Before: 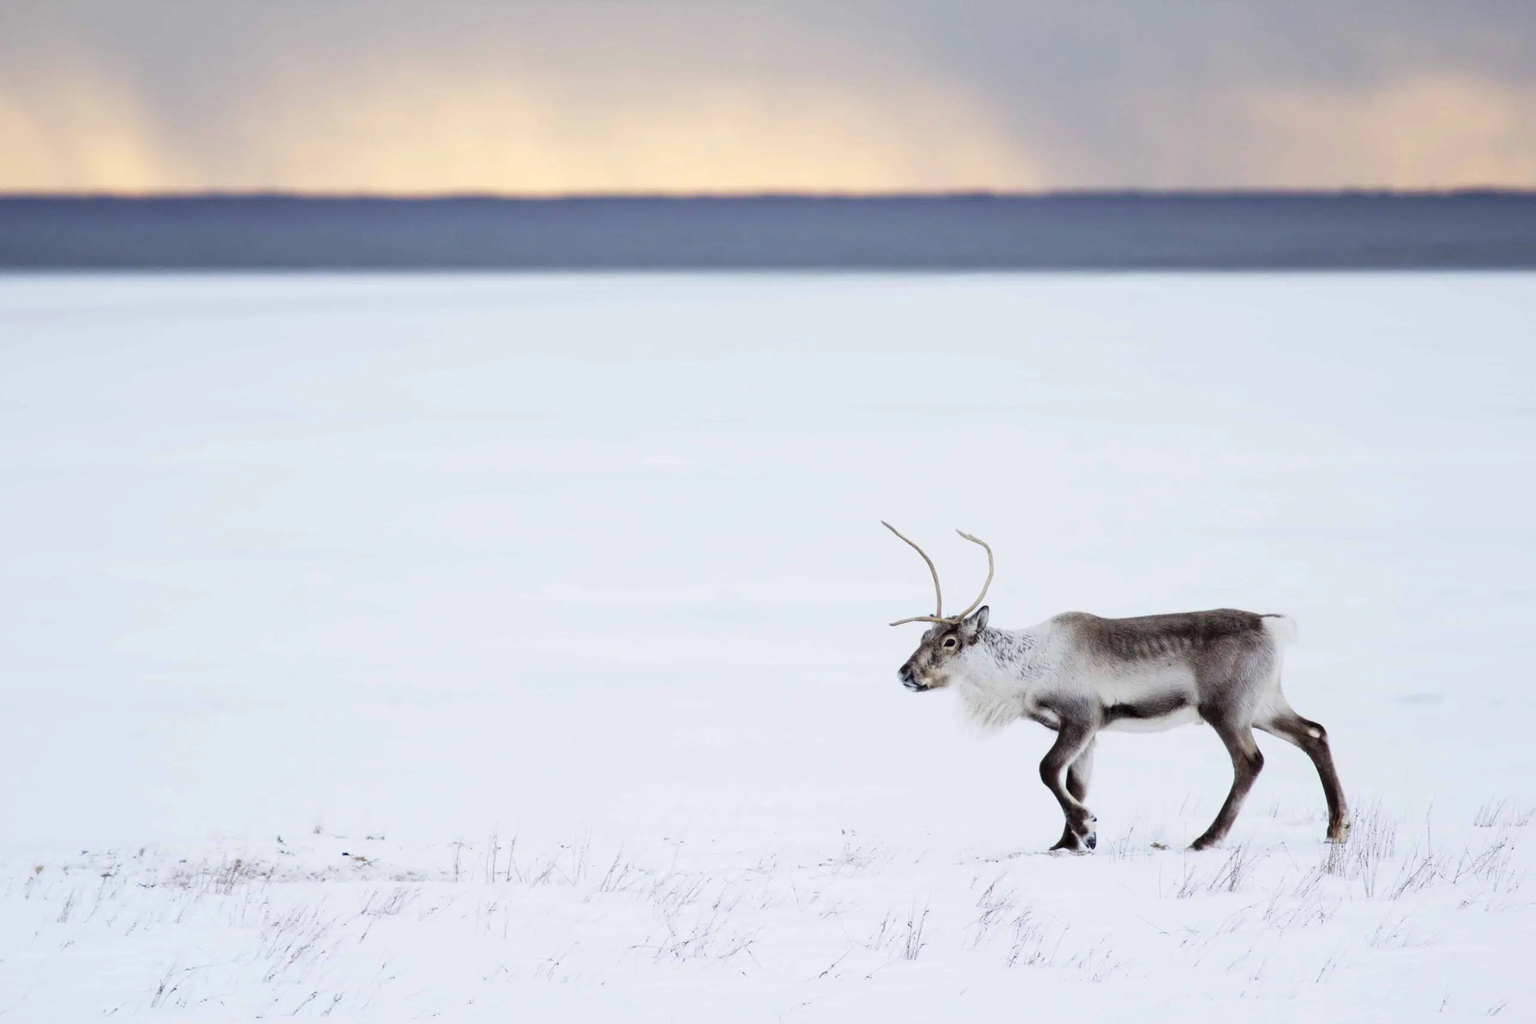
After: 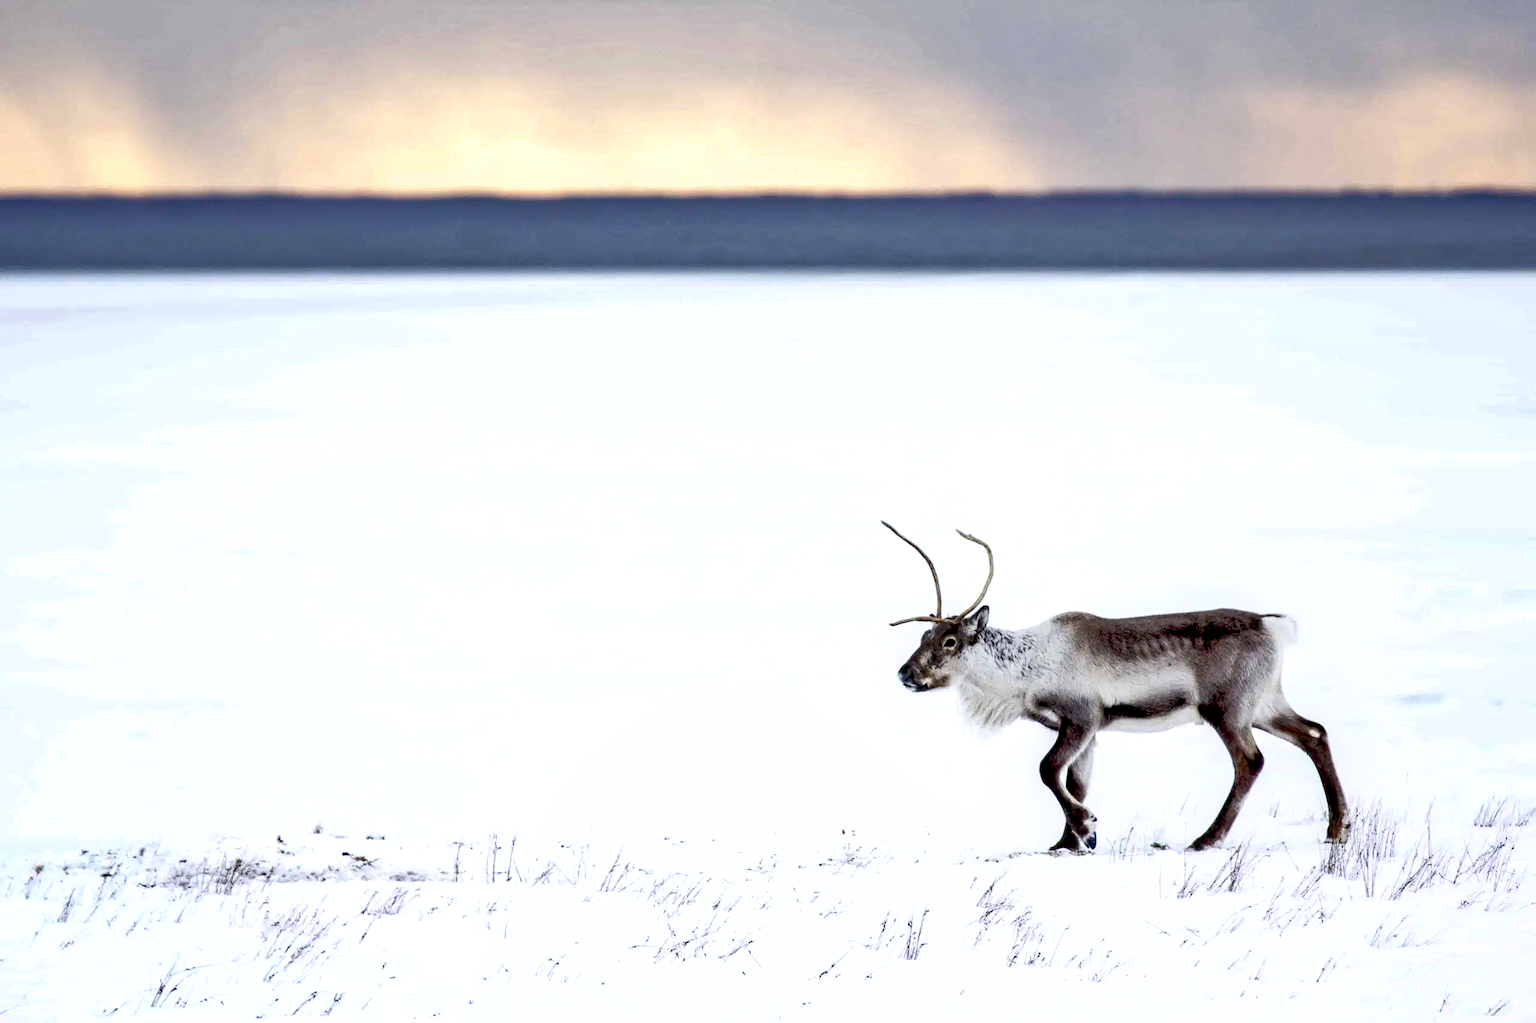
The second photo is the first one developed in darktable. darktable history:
exposure: black level correction 0.032, exposure 0.33 EV, compensate exposure bias true, compensate highlight preservation false
shadows and highlights: shadows 12.48, white point adjustment 1.12, soften with gaussian
local contrast: on, module defaults
